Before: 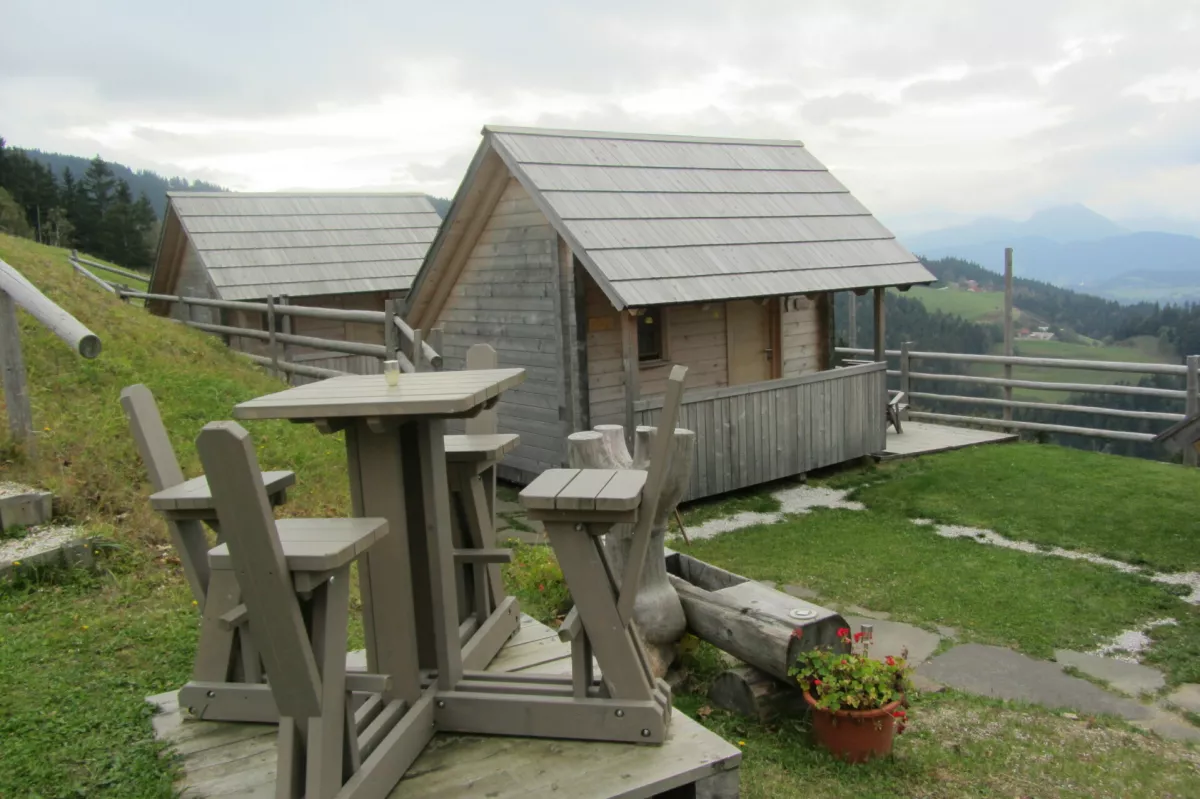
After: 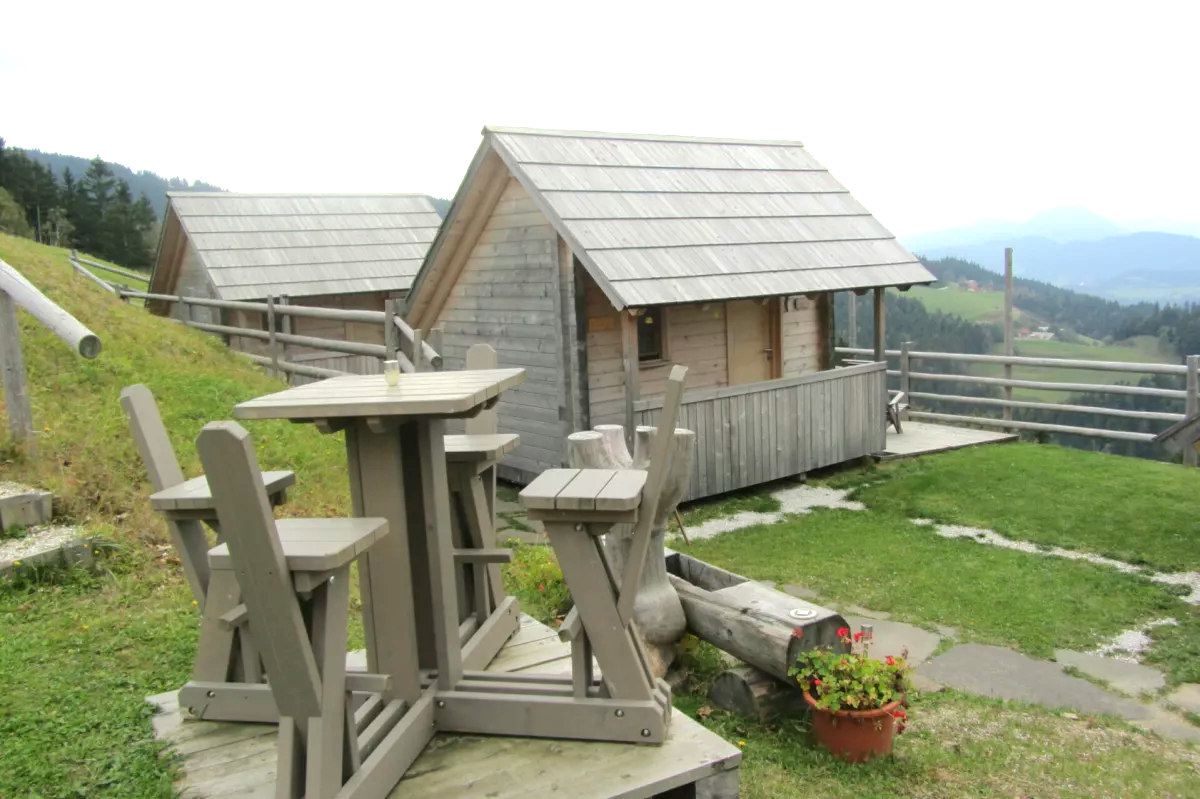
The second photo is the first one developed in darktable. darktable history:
exposure: black level correction 0, exposure 0.7 EV, compensate exposure bias true, compensate highlight preservation false
base curve: curves: ch0 [(0, 0) (0.235, 0.266) (0.503, 0.496) (0.786, 0.72) (1, 1)]
